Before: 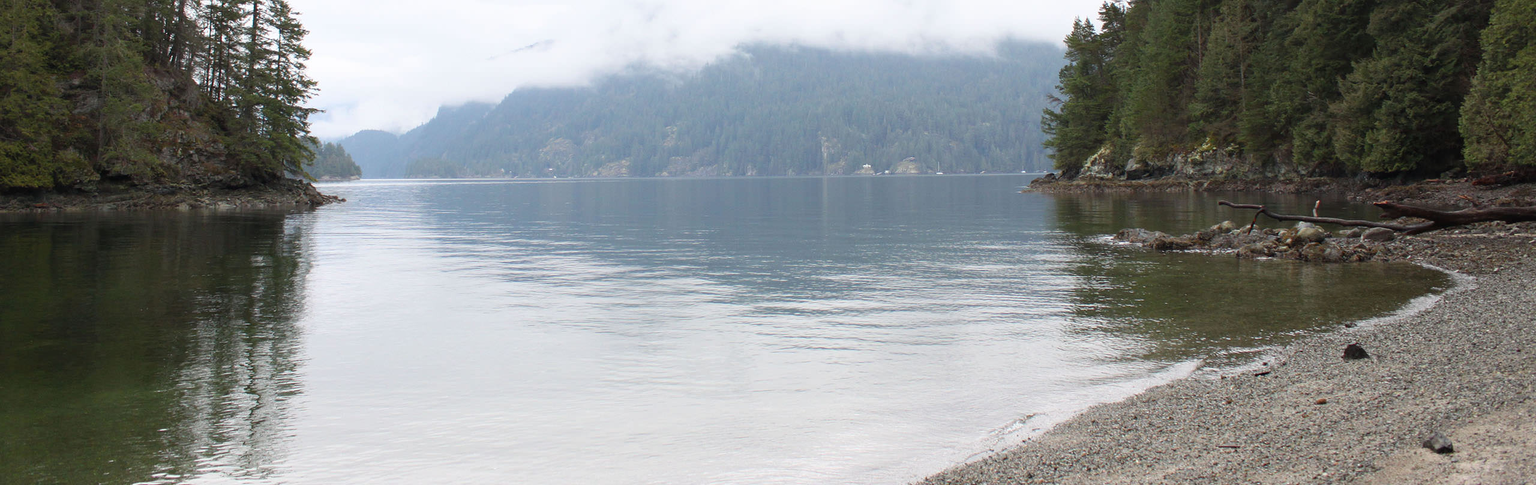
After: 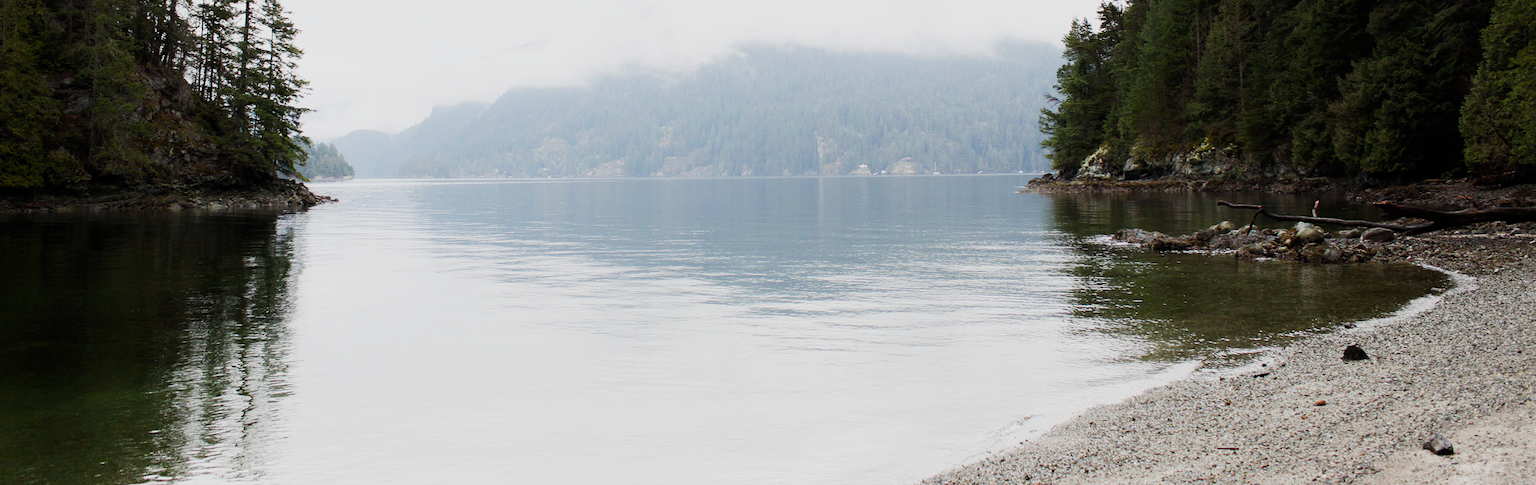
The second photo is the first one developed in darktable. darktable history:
tone equalizer: -8 EV -1.11 EV, -7 EV -1.03 EV, -6 EV -0.873 EV, -5 EV -0.549 EV, -3 EV 0.595 EV, -2 EV 0.888 EV, -1 EV 1.01 EV, +0 EV 1.07 EV, edges refinement/feathering 500, mask exposure compensation -1.57 EV, preserve details guided filter
crop and rotate: left 0.637%, top 0.256%, bottom 0.357%
filmic rgb: middle gray luminance 29.06%, black relative exposure -10.34 EV, white relative exposure 5.51 EV, target black luminance 0%, hardness 3.92, latitude 2.04%, contrast 1.125, highlights saturation mix 4.82%, shadows ↔ highlights balance 15.6%, preserve chrominance no, color science v5 (2021), iterations of high-quality reconstruction 0, contrast in shadows safe, contrast in highlights safe
